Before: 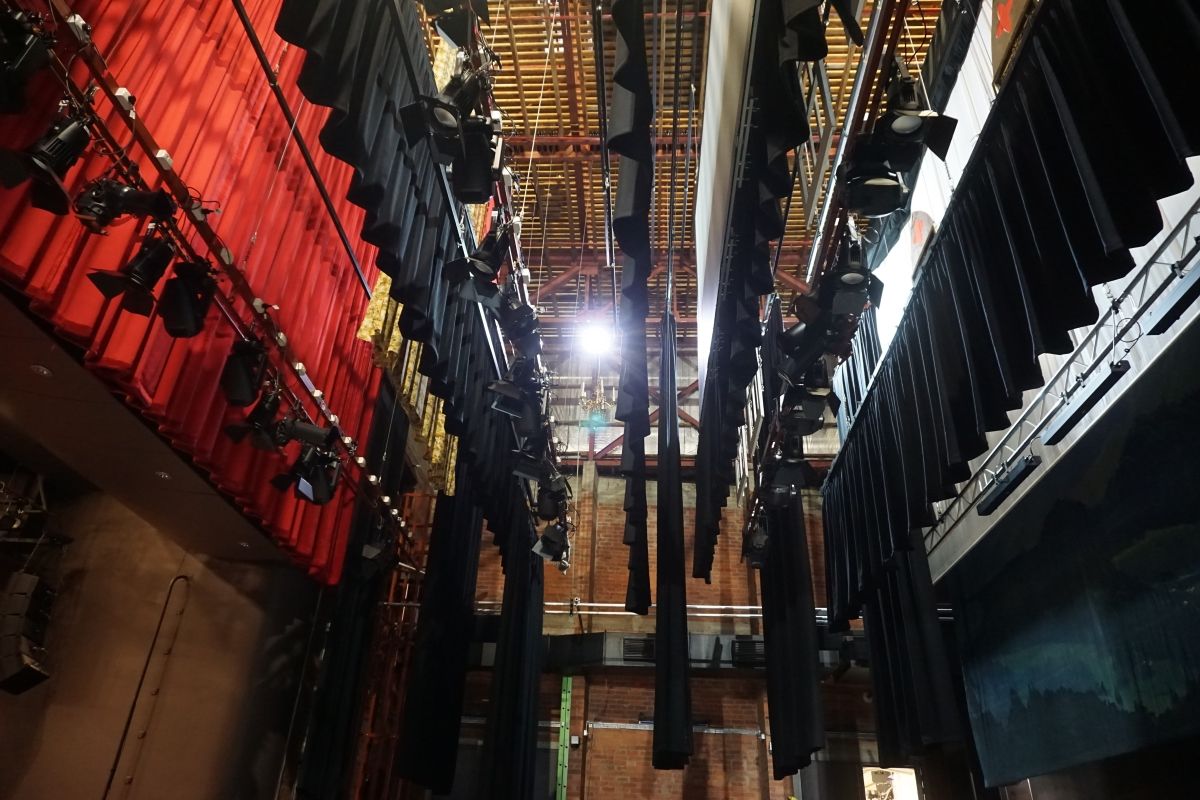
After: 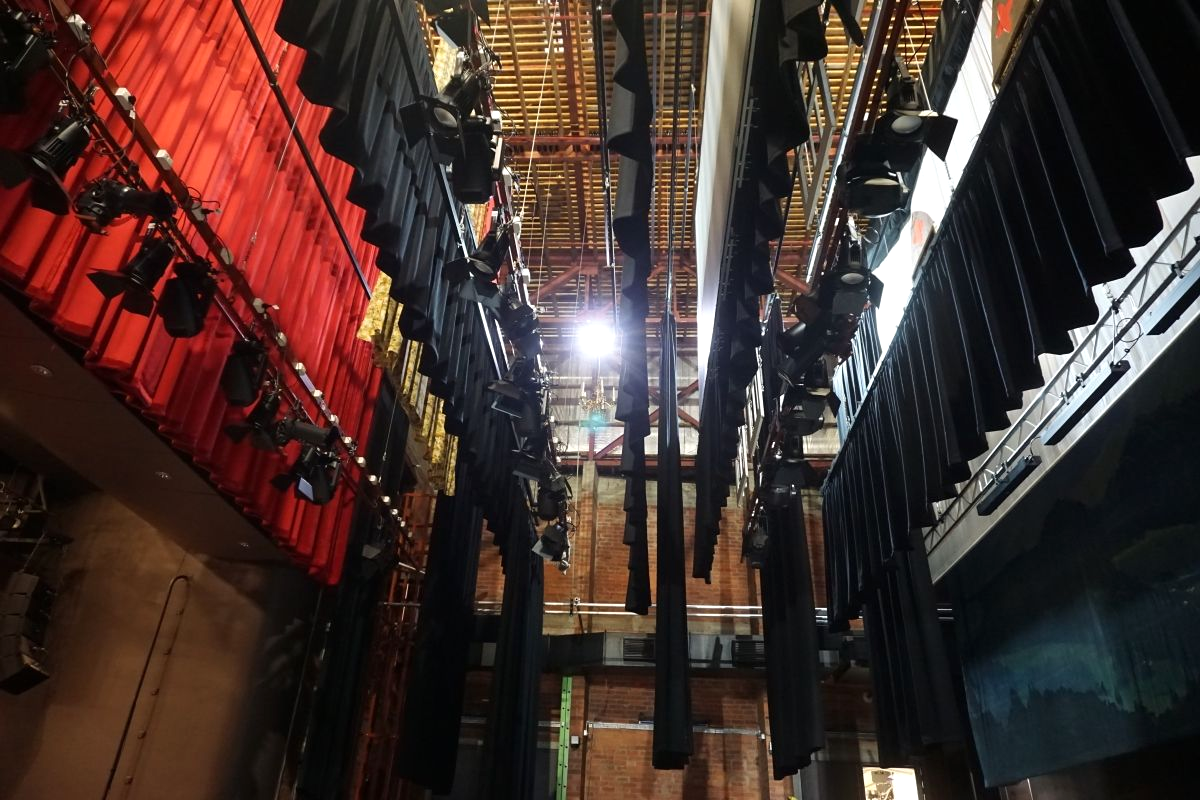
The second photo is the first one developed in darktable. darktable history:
tone equalizer: edges refinement/feathering 500, mask exposure compensation -1.57 EV, preserve details no
levels: levels [0, 0.476, 0.951]
